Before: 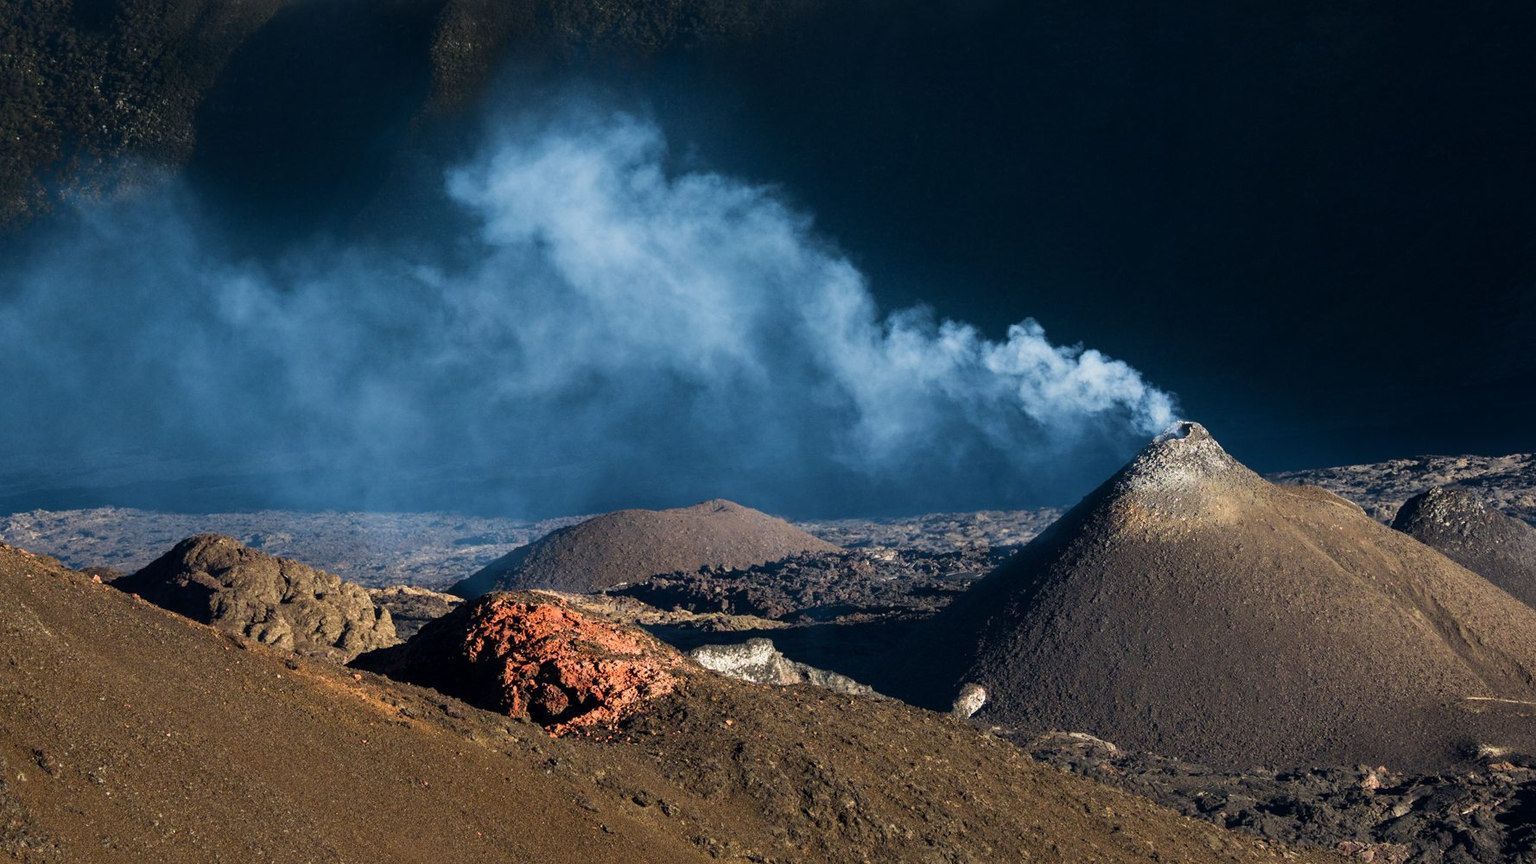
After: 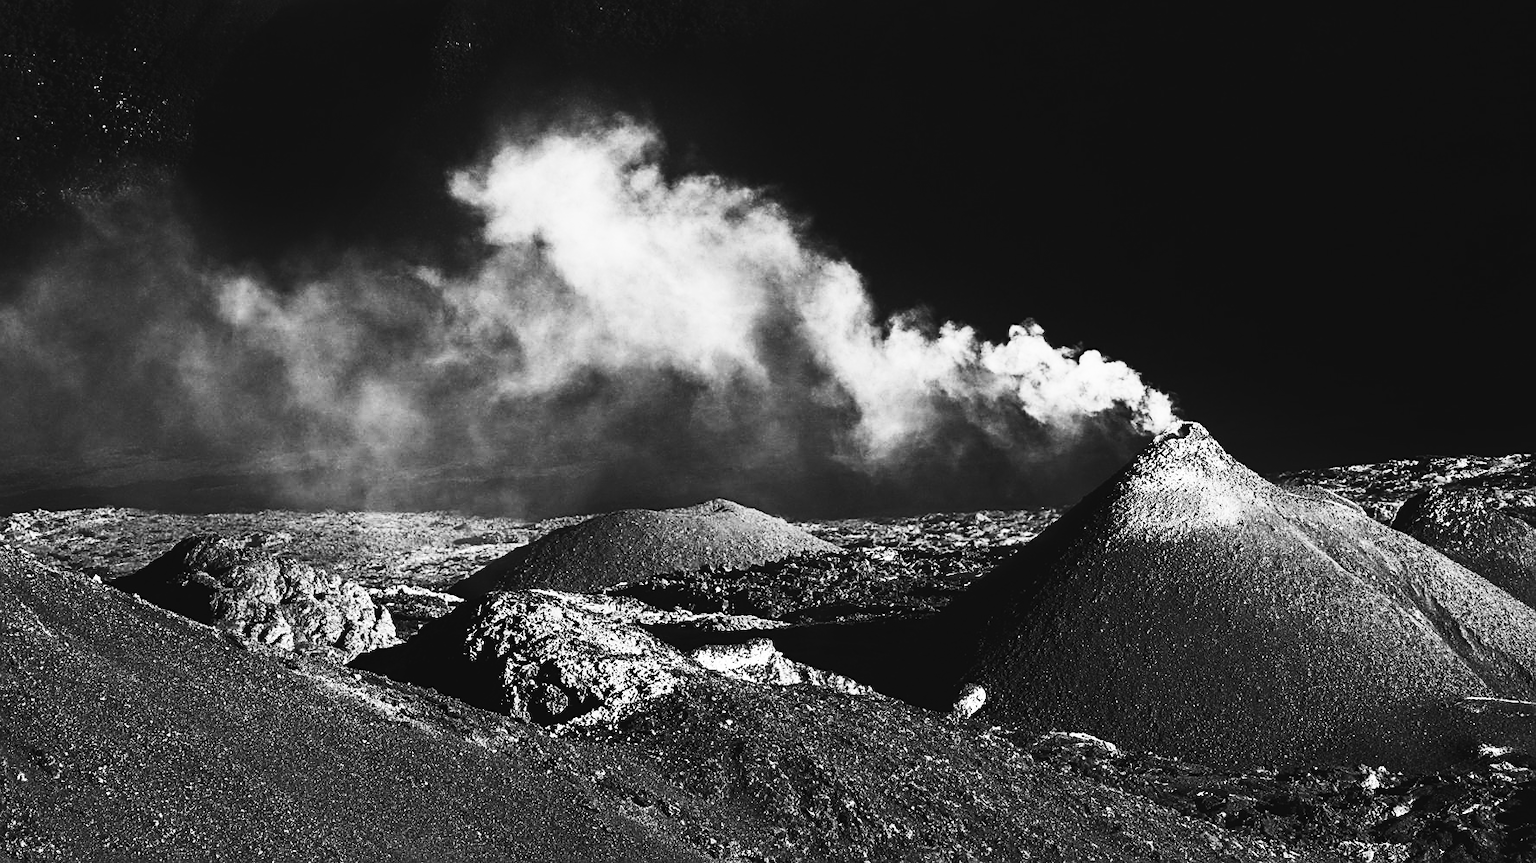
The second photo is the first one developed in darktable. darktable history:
exposure: black level correction -0.015, compensate highlight preservation false
contrast brightness saturation: contrast 0.93, brightness 0.2
monochrome: on, module defaults
sharpen: on, module defaults
